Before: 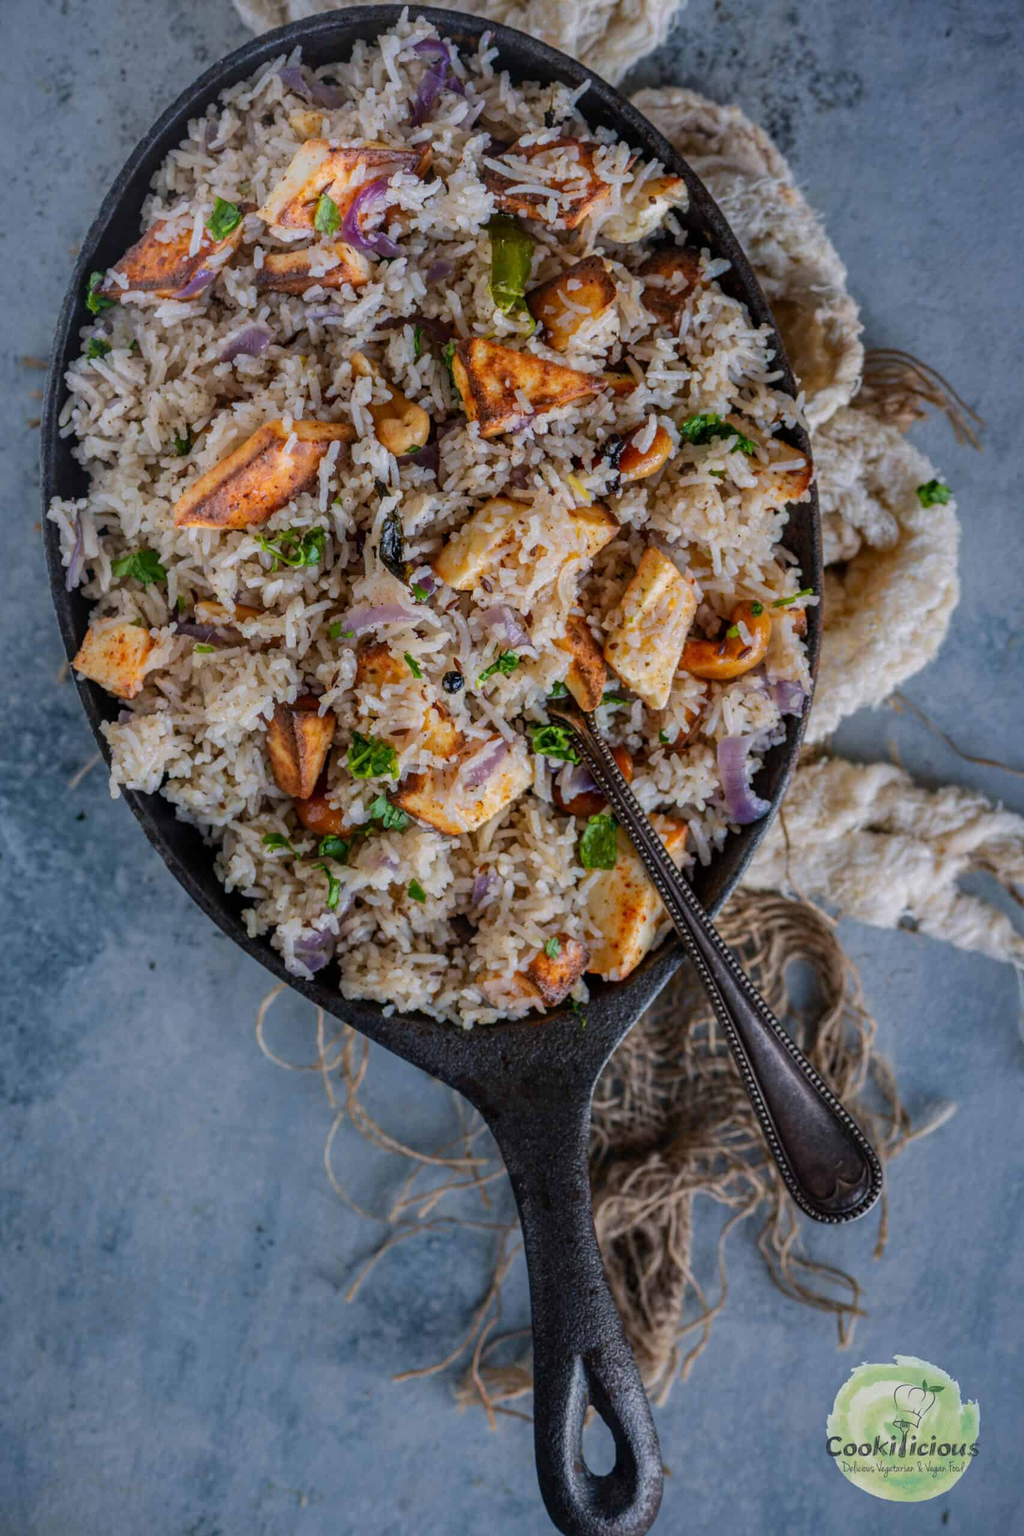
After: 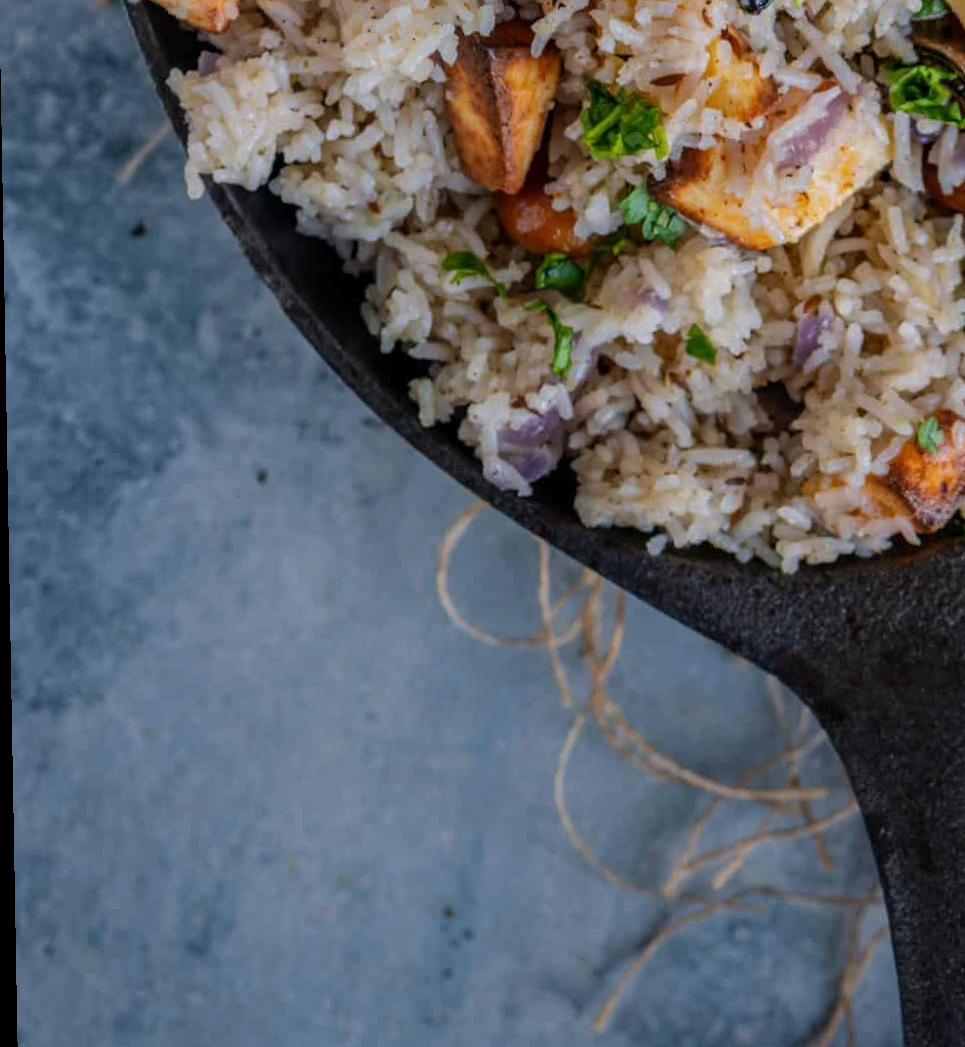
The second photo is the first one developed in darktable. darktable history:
rotate and perspective: rotation -1°, crop left 0.011, crop right 0.989, crop top 0.025, crop bottom 0.975
crop: top 44.483%, right 43.593%, bottom 12.892%
